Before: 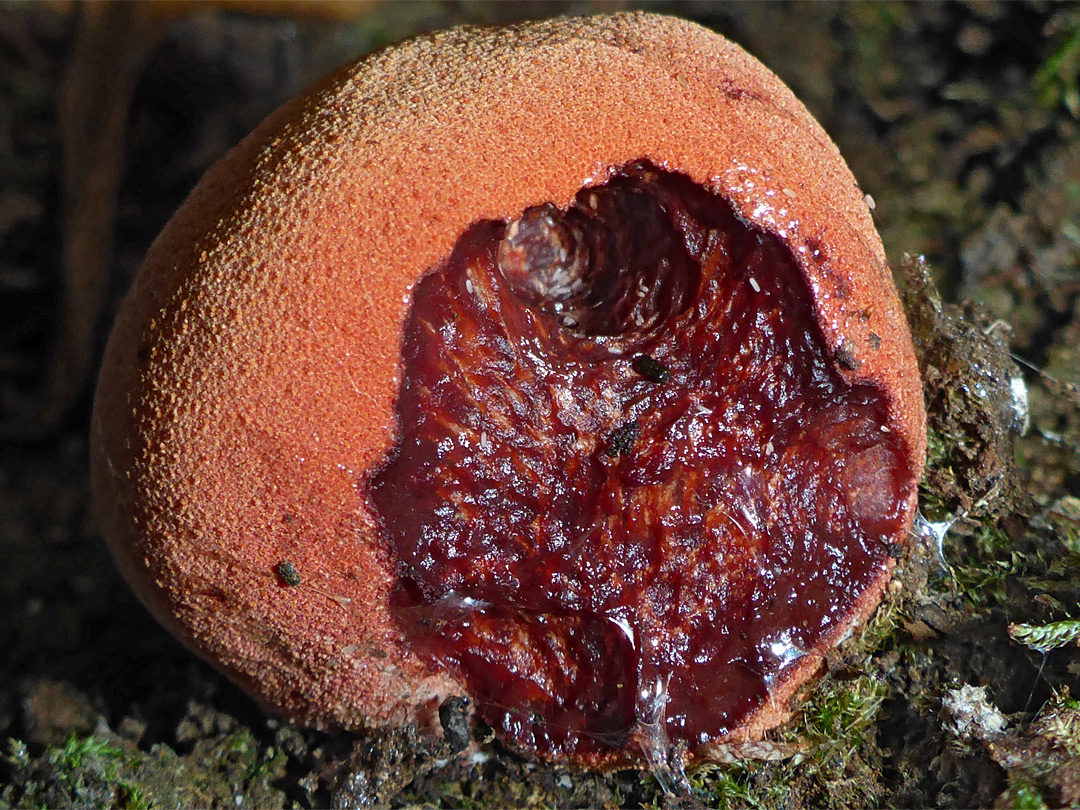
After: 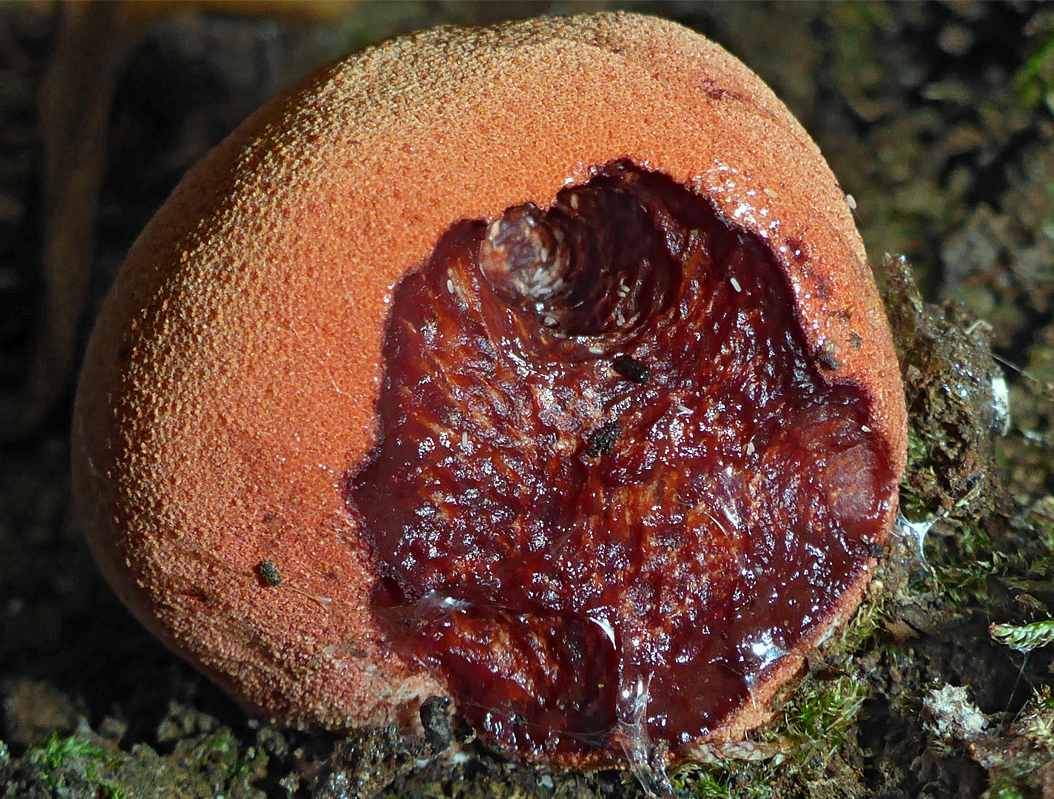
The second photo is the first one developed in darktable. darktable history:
crop and rotate: left 1.774%, right 0.633%, bottom 1.28%
color correction: highlights a* -8, highlights b* 3.1
